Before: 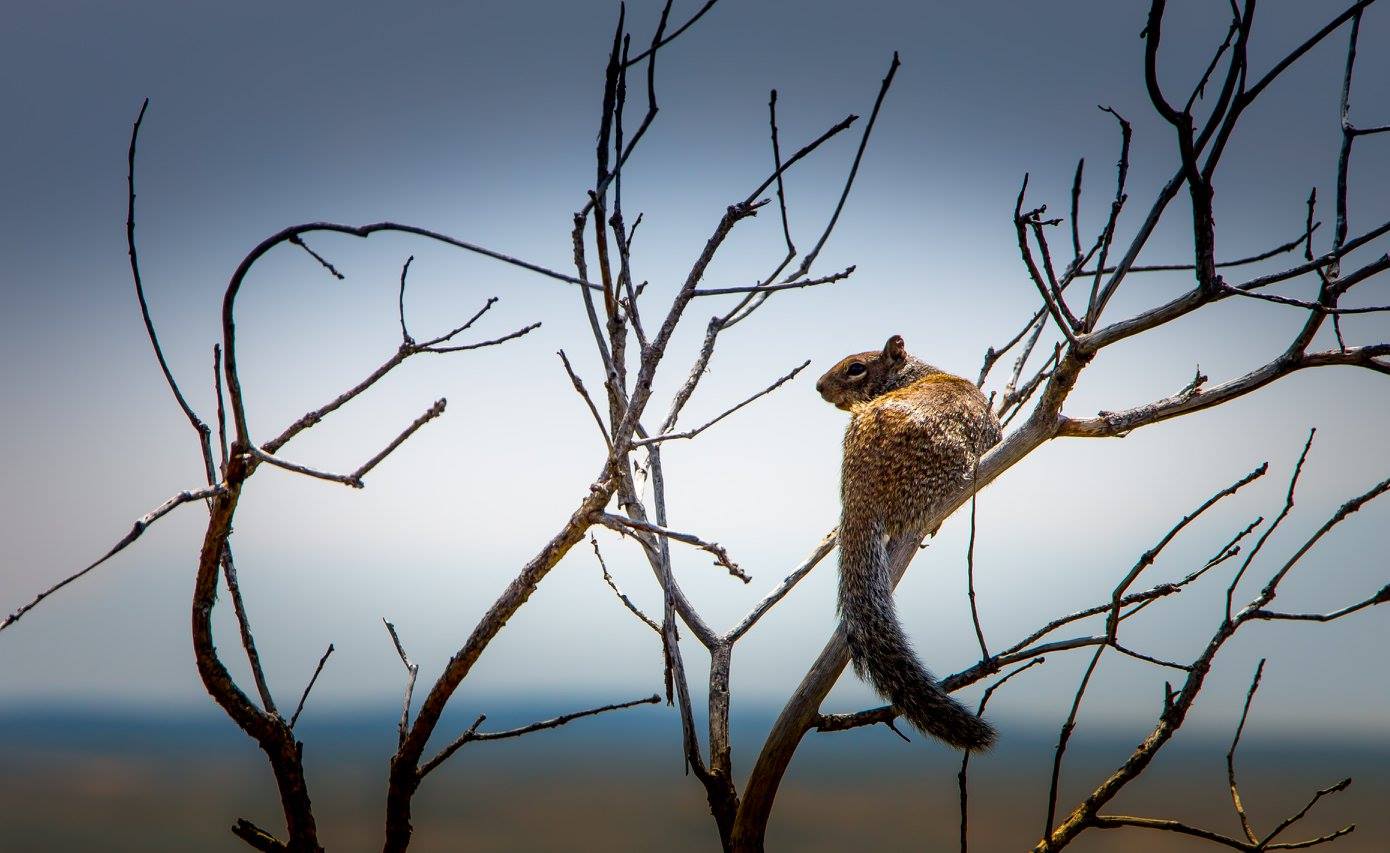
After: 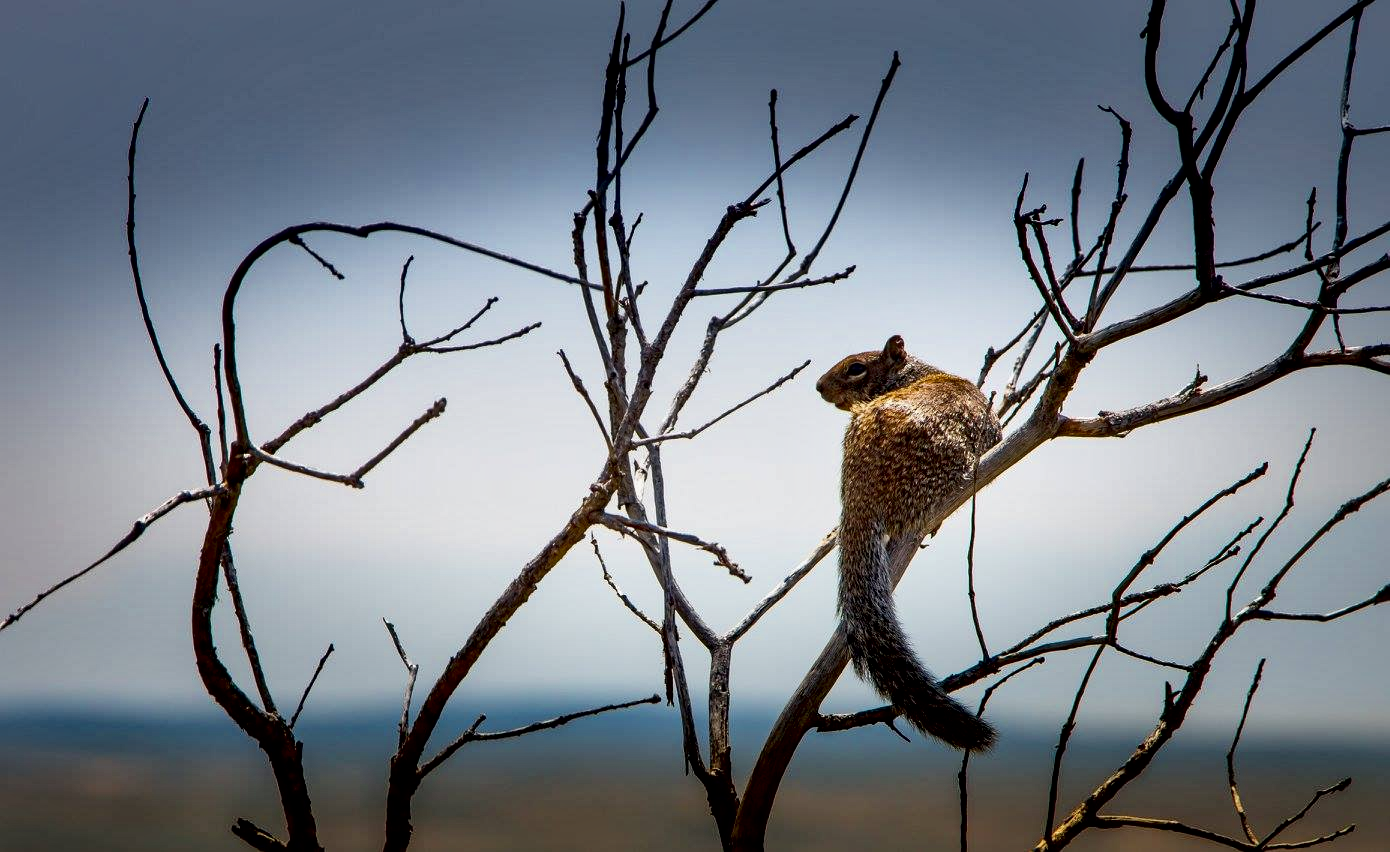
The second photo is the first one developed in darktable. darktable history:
local contrast: mode bilateral grid, contrast 44, coarseness 69, detail 214%, midtone range 0.2
filmic rgb: black relative exposure -15 EV, white relative exposure 3 EV, threshold 6 EV, target black luminance 0%, hardness 9.27, latitude 99%, contrast 0.912, shadows ↔ highlights balance 0.505%, add noise in highlights 0, color science v3 (2019), use custom middle-gray values true, iterations of high-quality reconstruction 0, contrast in highlights soft, enable highlight reconstruction true
crop: bottom 0.071%
